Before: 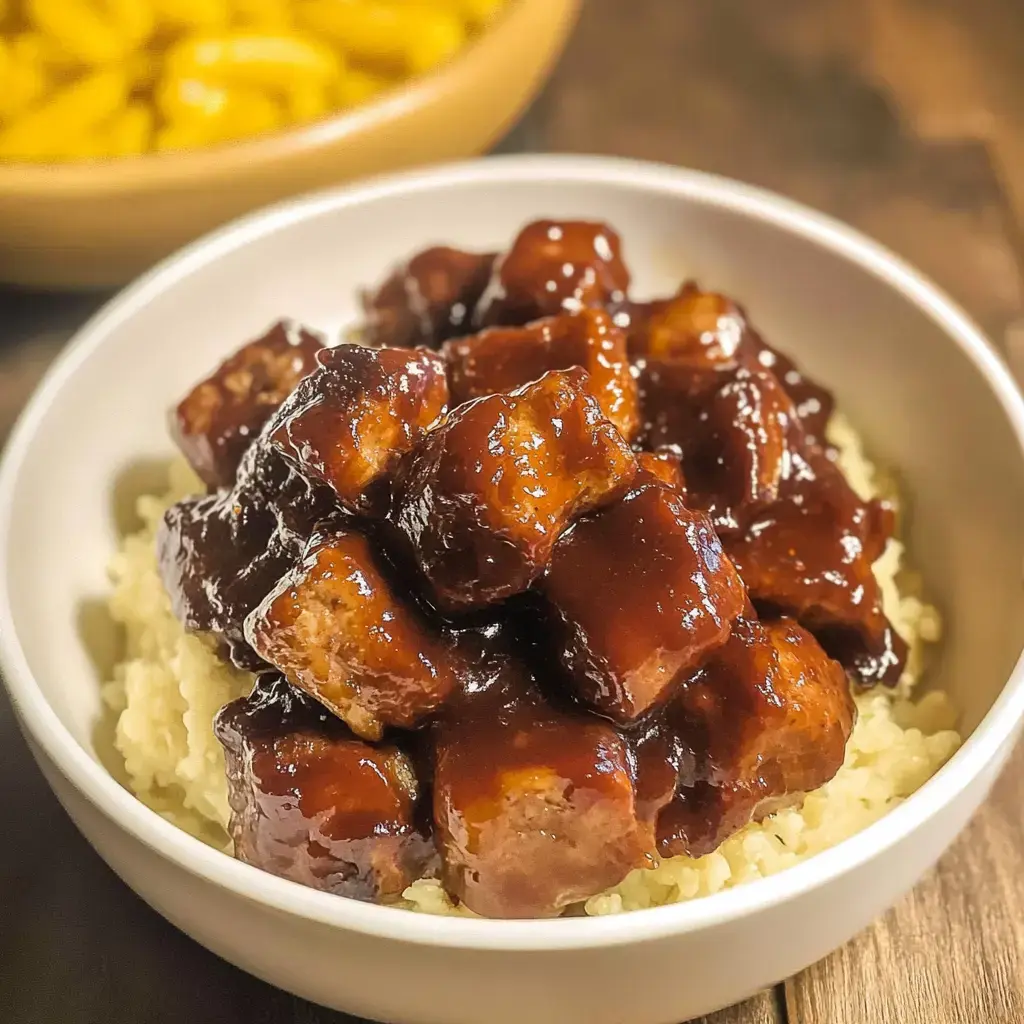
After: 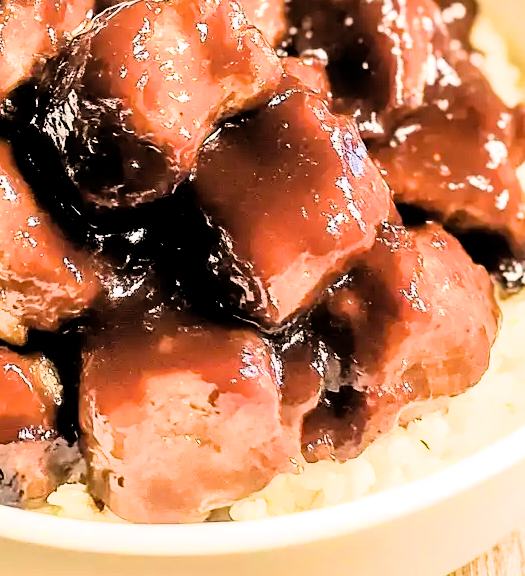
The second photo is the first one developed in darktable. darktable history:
crop: left 34.739%, top 38.608%, right 13.807%, bottom 5.14%
haze removal: strength 0.277, distance 0.252, compatibility mode true, adaptive false
filmic rgb: black relative exposure -5.54 EV, white relative exposure 2.51 EV, target black luminance 0%, hardness 4.53, latitude 66.86%, contrast 1.45, shadows ↔ highlights balance -3.72%
tone equalizer: -7 EV 0.164 EV, -6 EV 0.603 EV, -5 EV 1.16 EV, -4 EV 1.36 EV, -3 EV 1.18 EV, -2 EV 0.6 EV, -1 EV 0.159 EV, edges refinement/feathering 500, mask exposure compensation -1.57 EV, preserve details no
